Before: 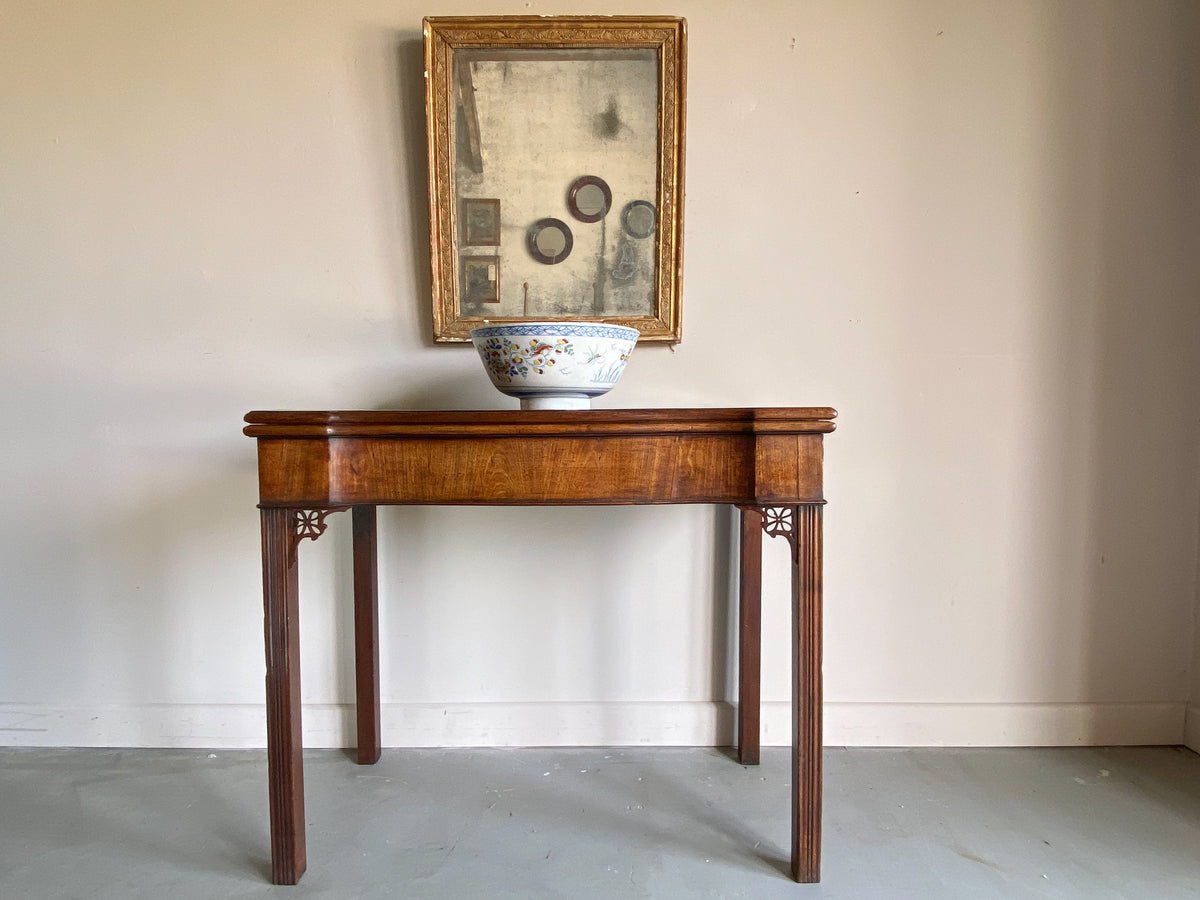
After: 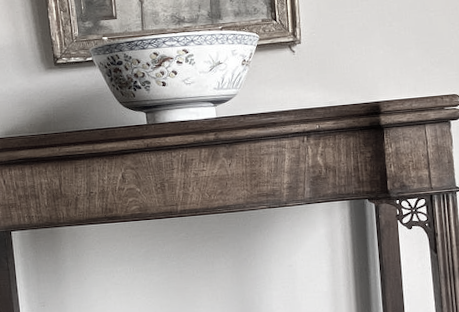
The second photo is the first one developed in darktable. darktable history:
rotate and perspective: rotation -5°, crop left 0.05, crop right 0.952, crop top 0.11, crop bottom 0.89
crop: left 30%, top 30%, right 30%, bottom 30%
color correction: saturation 0.2
